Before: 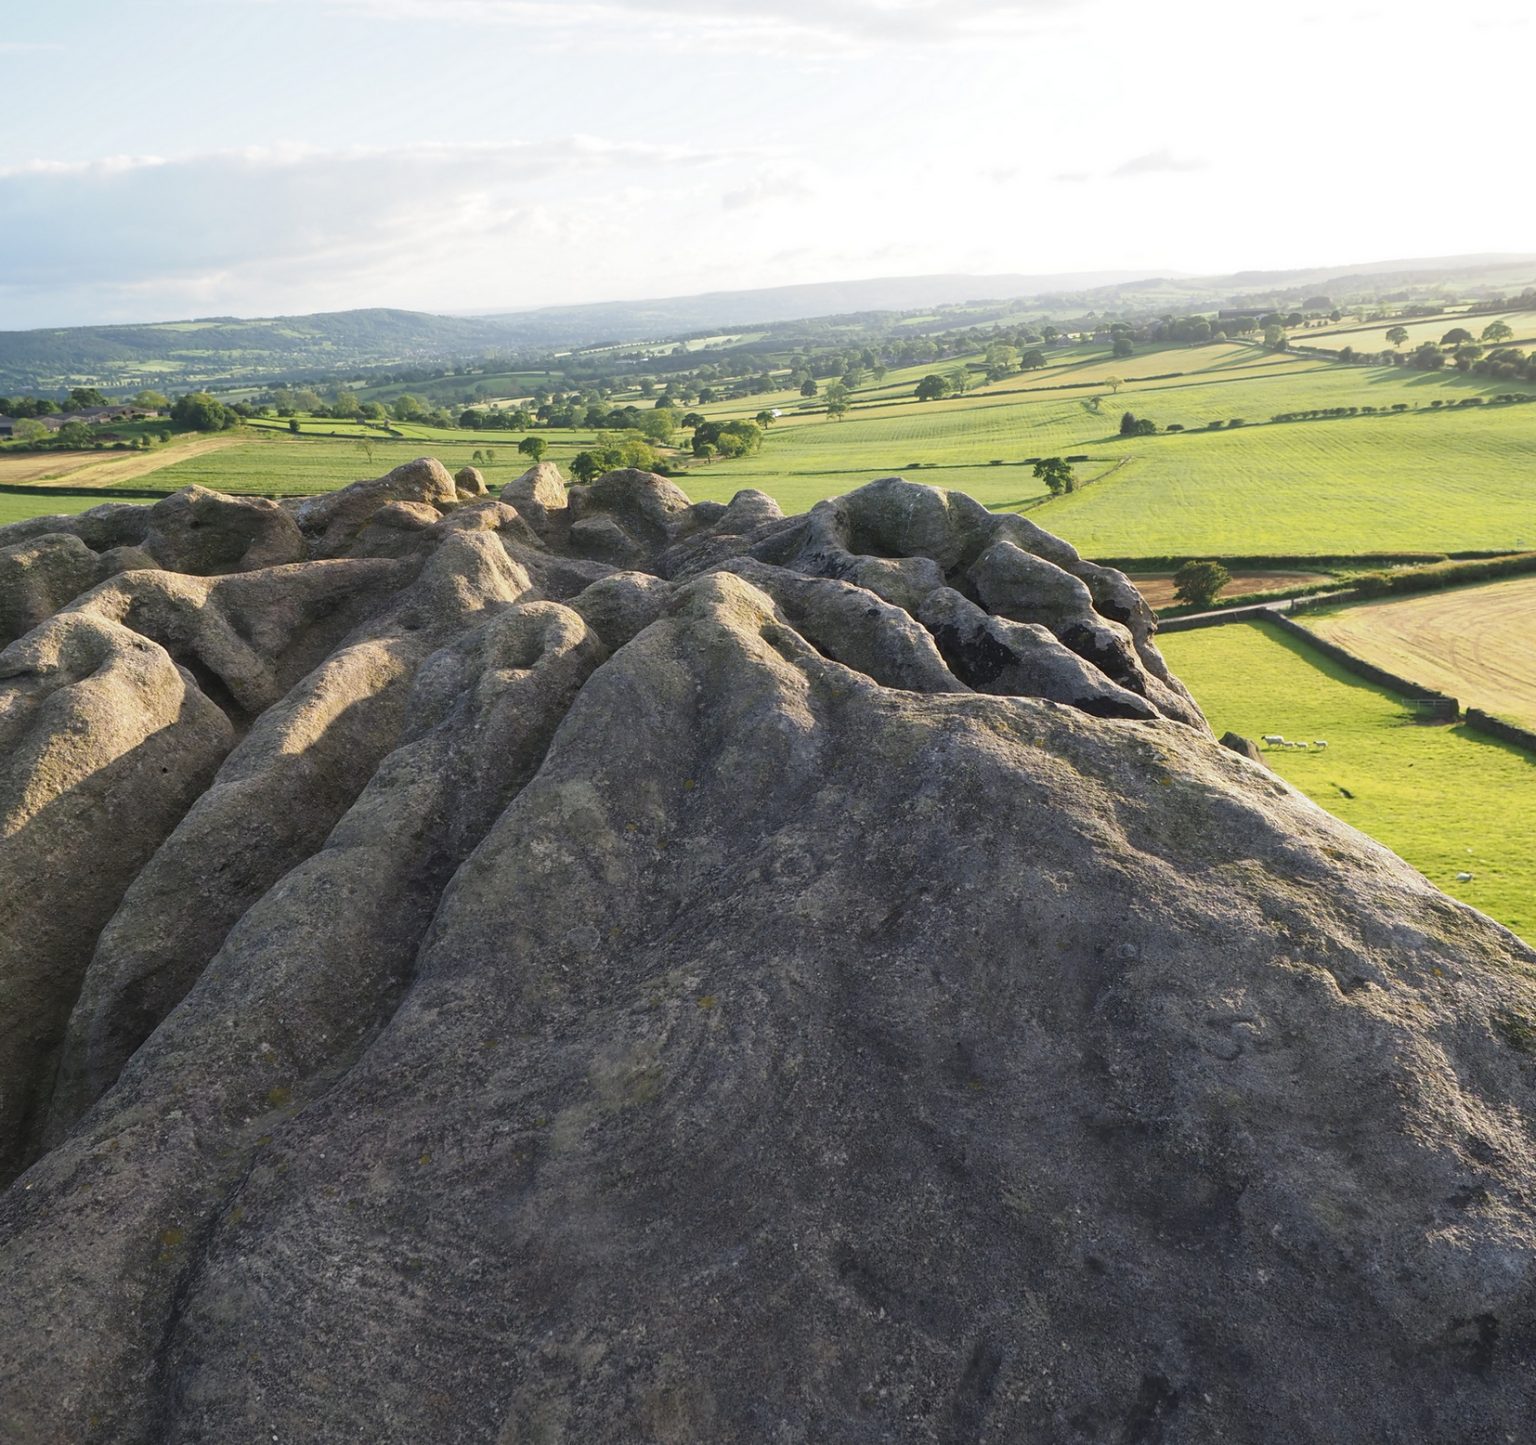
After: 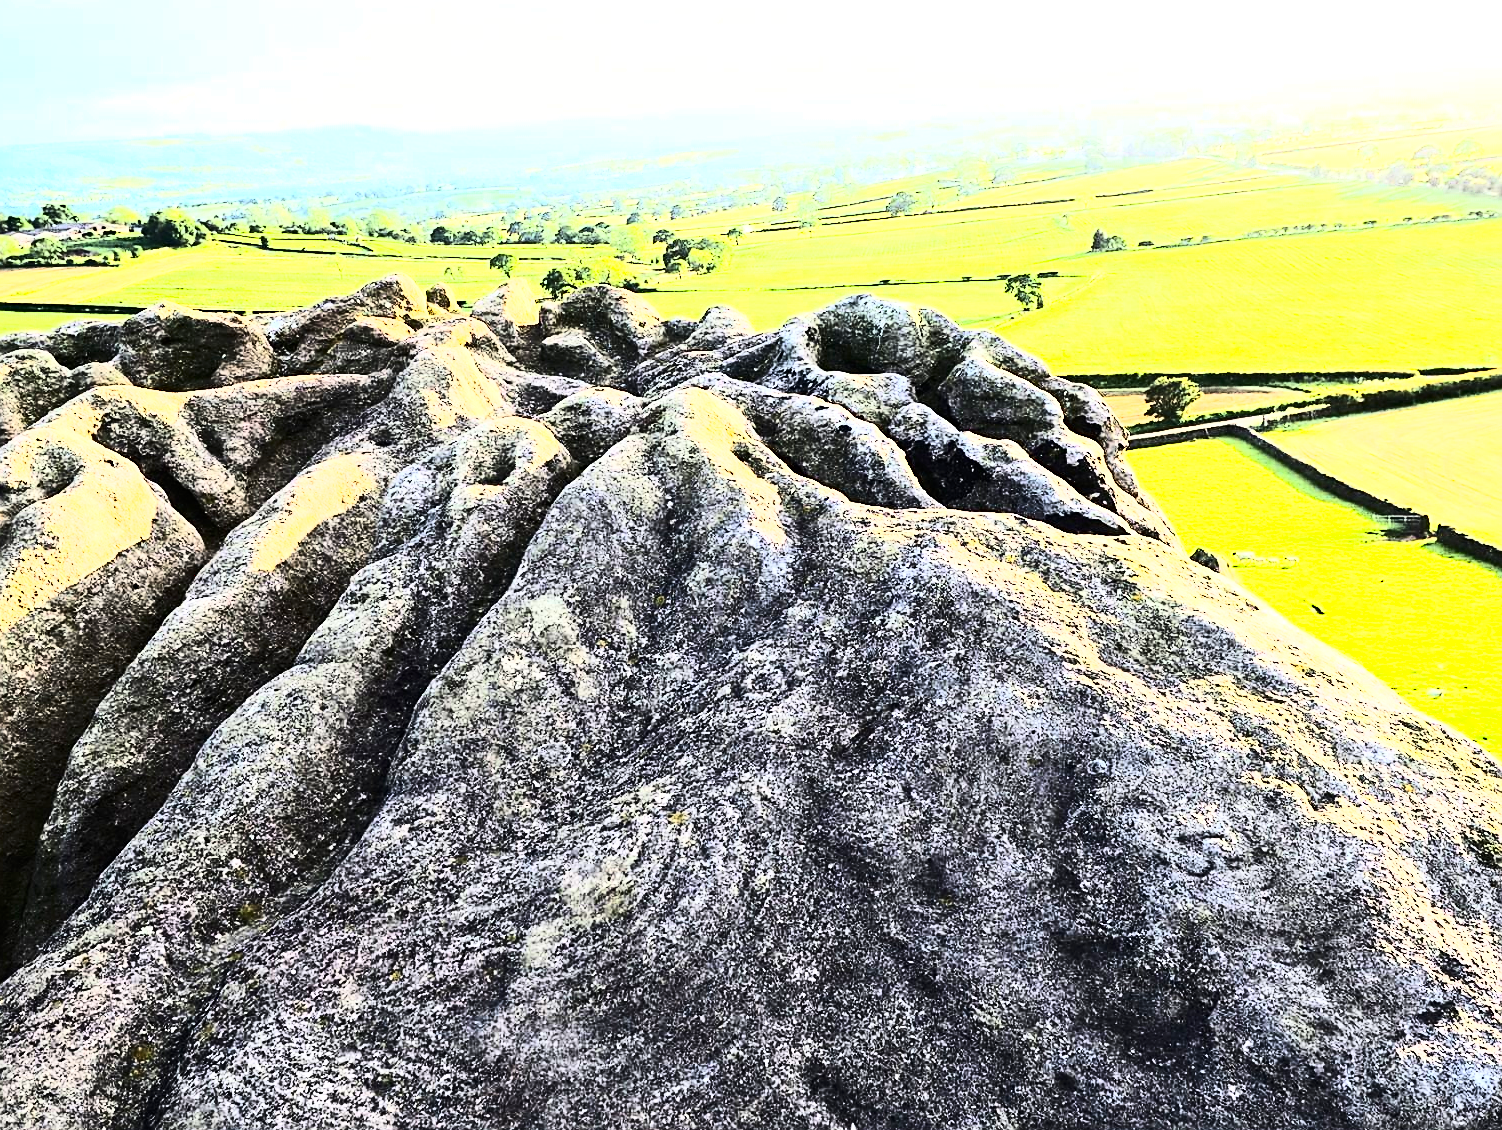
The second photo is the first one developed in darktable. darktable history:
base curve: curves: ch0 [(0, 0) (0.007, 0.004) (0.027, 0.03) (0.046, 0.07) (0.207, 0.54) (0.442, 0.872) (0.673, 0.972) (1, 1)]
sharpen: on, module defaults
exposure: black level correction -0.002, exposure 0.539 EV, compensate highlight preservation false
crop and rotate: left 1.907%, top 12.754%, right 0.25%, bottom 8.983%
haze removal: compatibility mode true, adaptive false
tone equalizer: -8 EV -1.1 EV, -7 EV -1.04 EV, -6 EV -0.848 EV, -5 EV -0.566 EV, -3 EV 0.591 EV, -2 EV 0.838 EV, -1 EV 1 EV, +0 EV 1.06 EV, edges refinement/feathering 500, mask exposure compensation -1.57 EV, preserve details no
contrast brightness saturation: contrast 0.404, brightness 0.052, saturation 0.256
